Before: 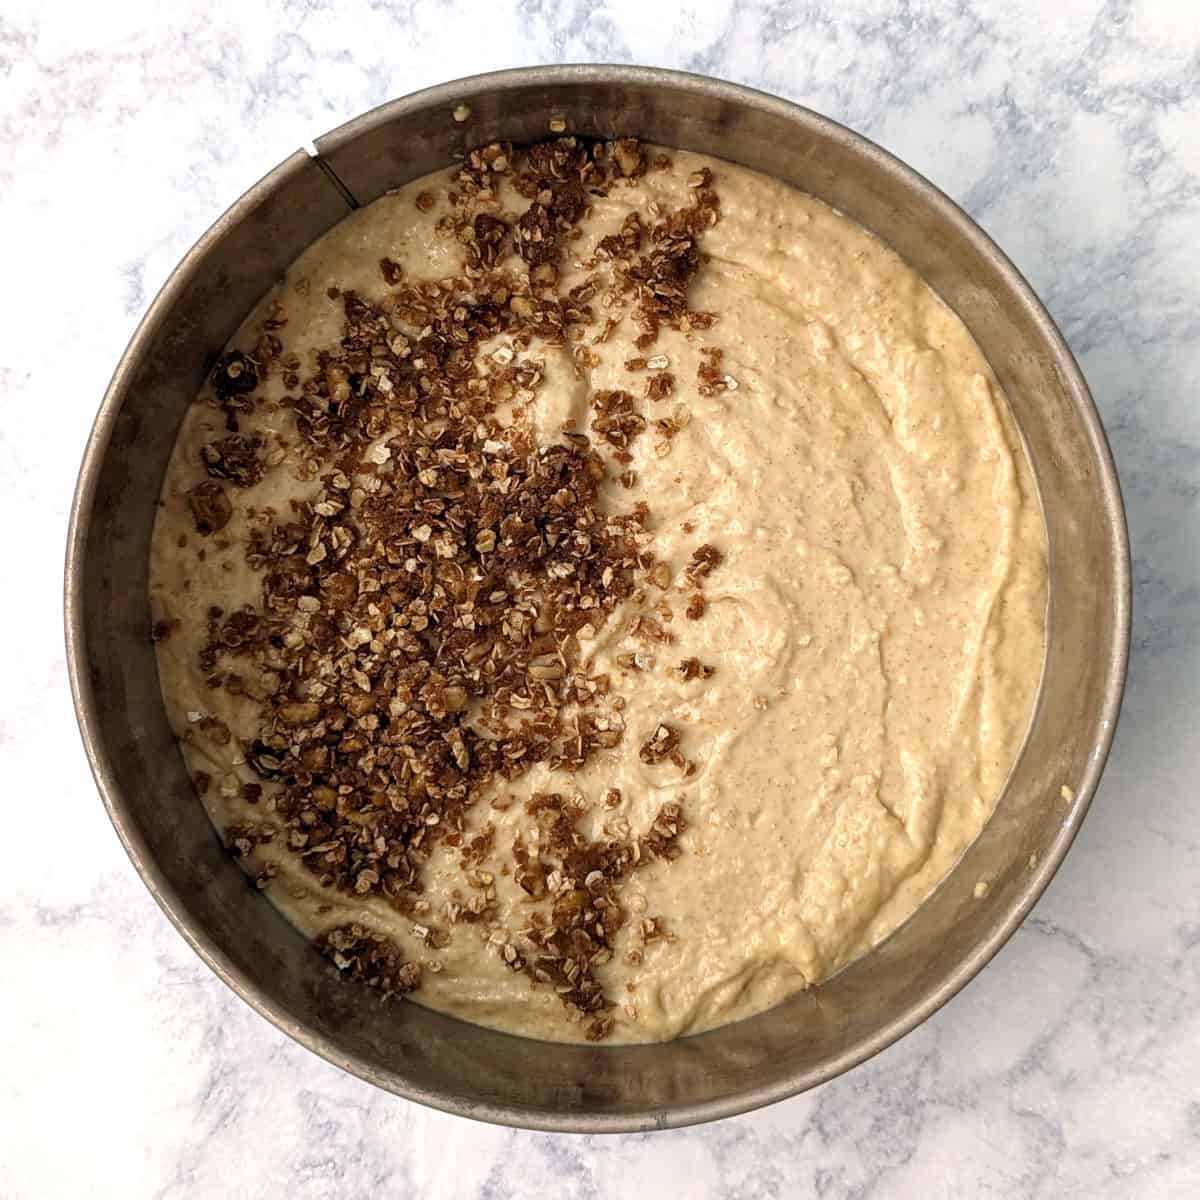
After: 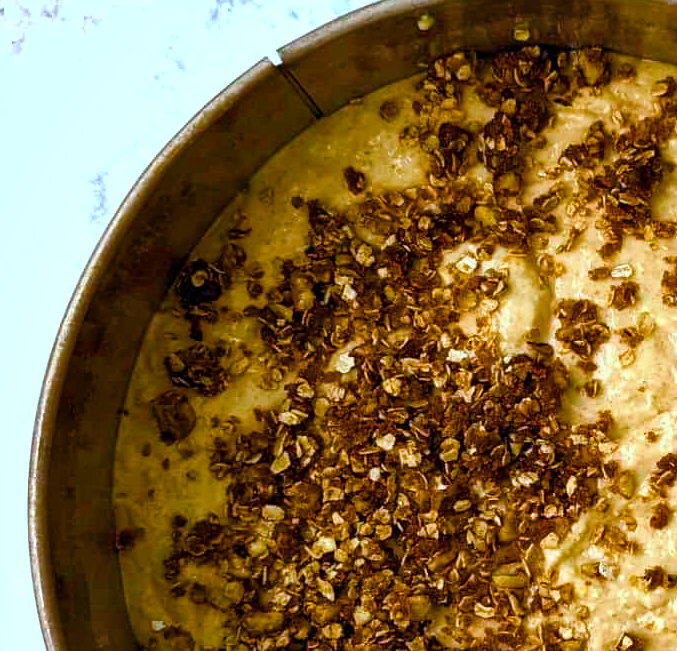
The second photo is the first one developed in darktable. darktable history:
shadows and highlights: radius 115.83, shadows 42.12, highlights -62.14, soften with gaussian
base curve: curves: ch0 [(0, 0) (0.283, 0.295) (1, 1)], preserve colors average RGB
crop and rotate: left 3.06%, top 7.59%, right 40.505%, bottom 38.097%
color correction: highlights a* -10.41, highlights b* -19.71
color balance rgb: perceptual saturation grading › global saturation 55.922%, perceptual saturation grading › highlights -50.368%, perceptual saturation grading › mid-tones 39.546%, perceptual saturation grading › shadows 30.365%, perceptual brilliance grading › highlights 4.743%, perceptual brilliance grading › shadows -10.067%, global vibrance 59.318%
